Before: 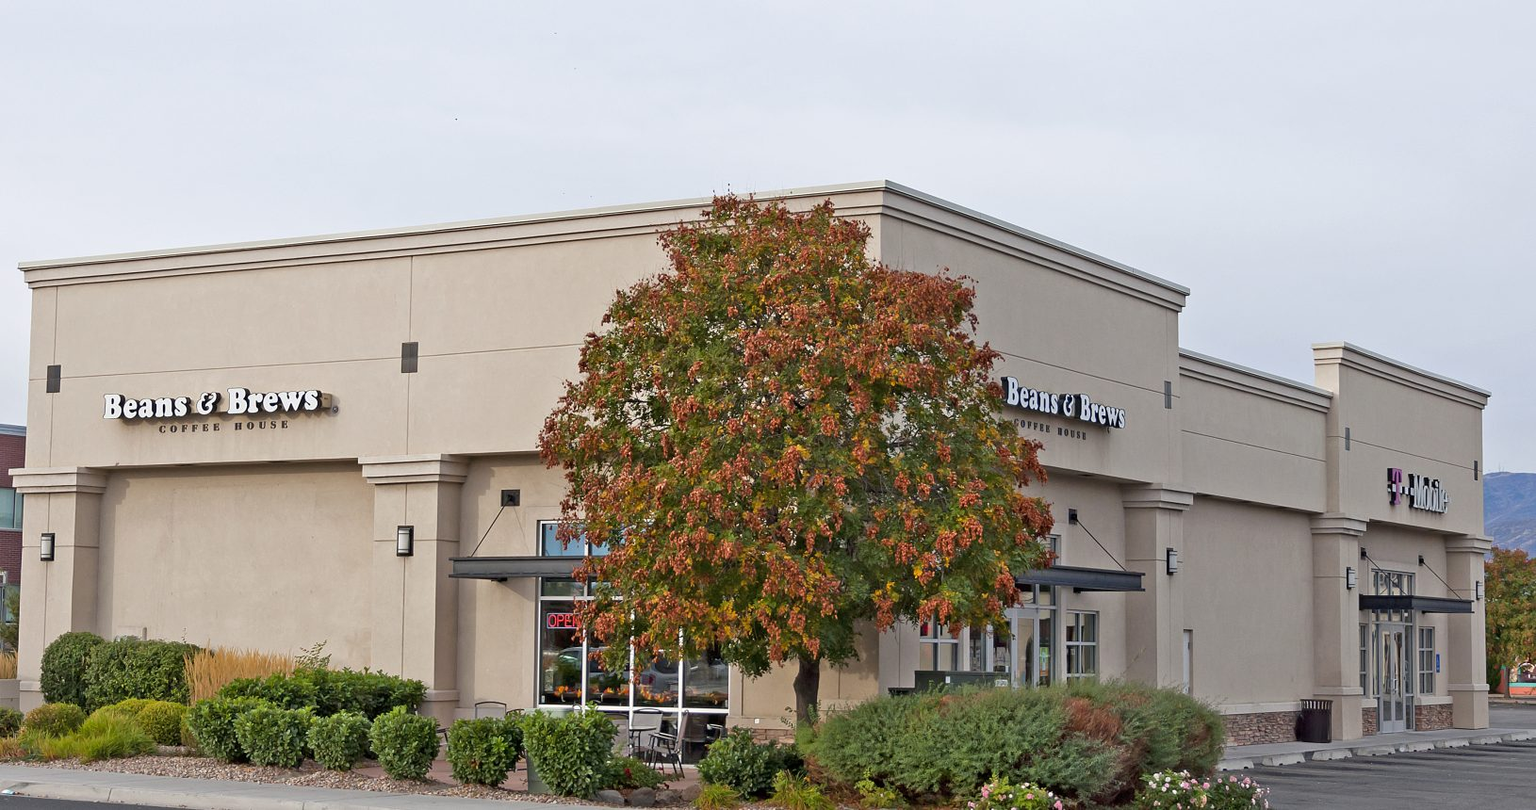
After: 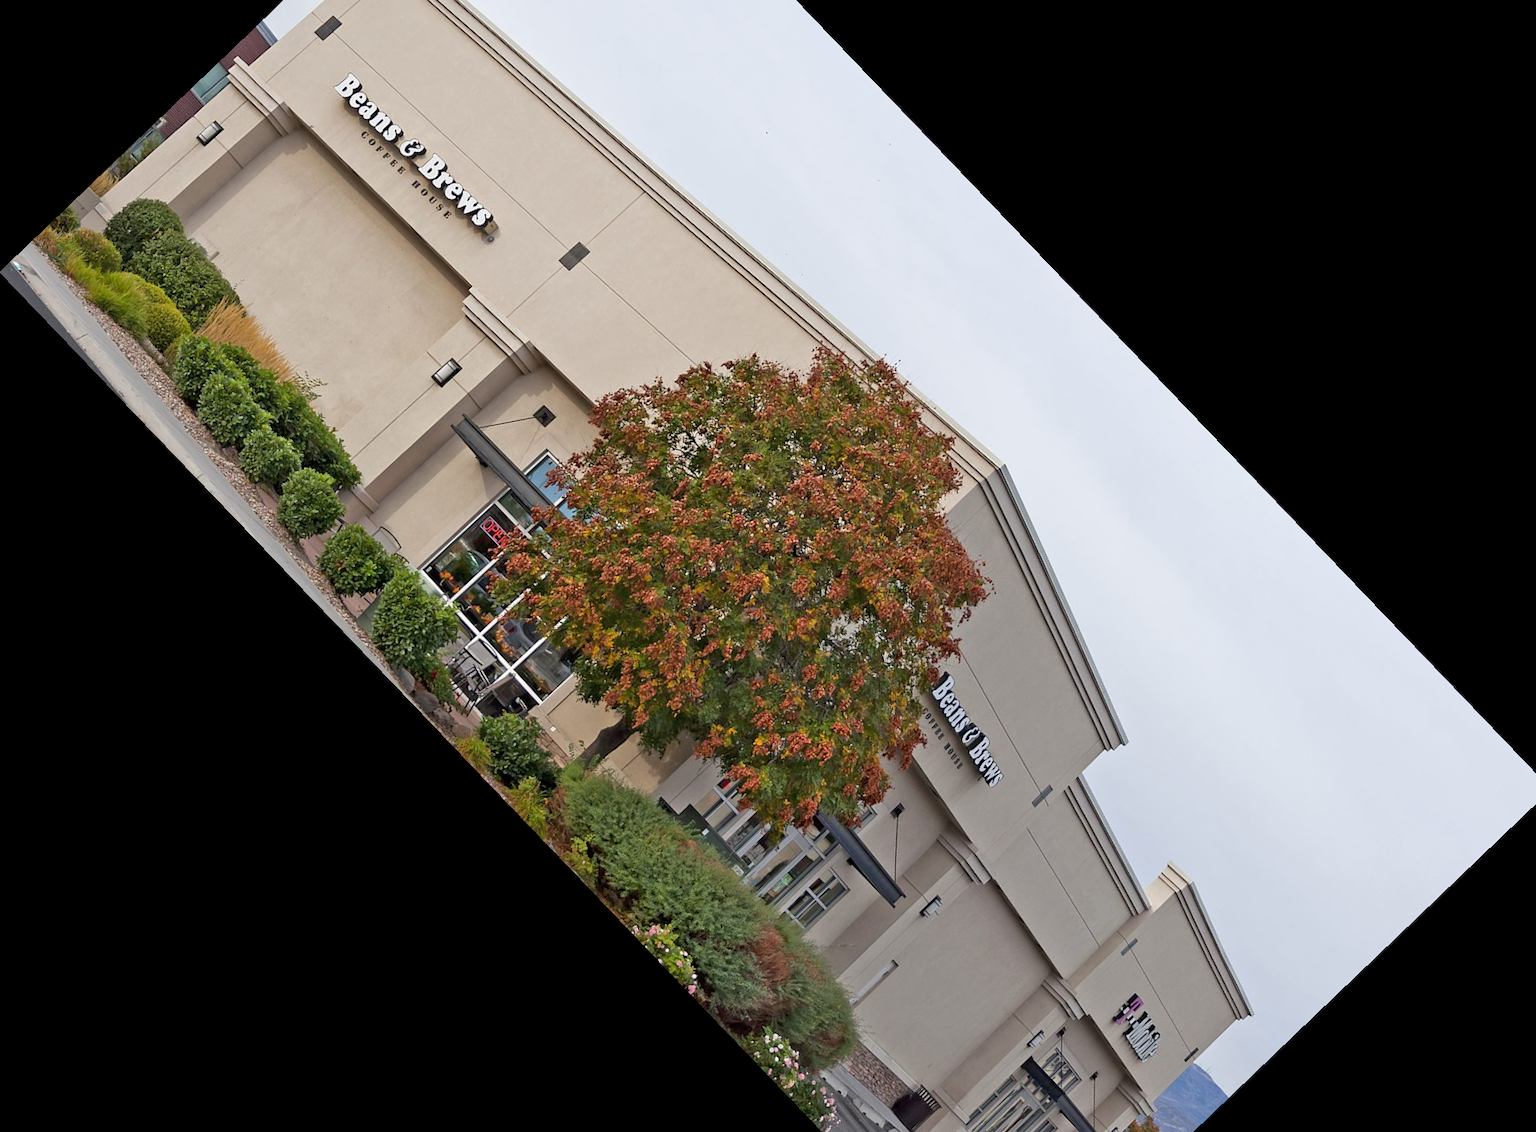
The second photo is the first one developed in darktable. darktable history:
crop and rotate: angle -46.26°, top 16.234%, right 0.912%, bottom 11.704%
